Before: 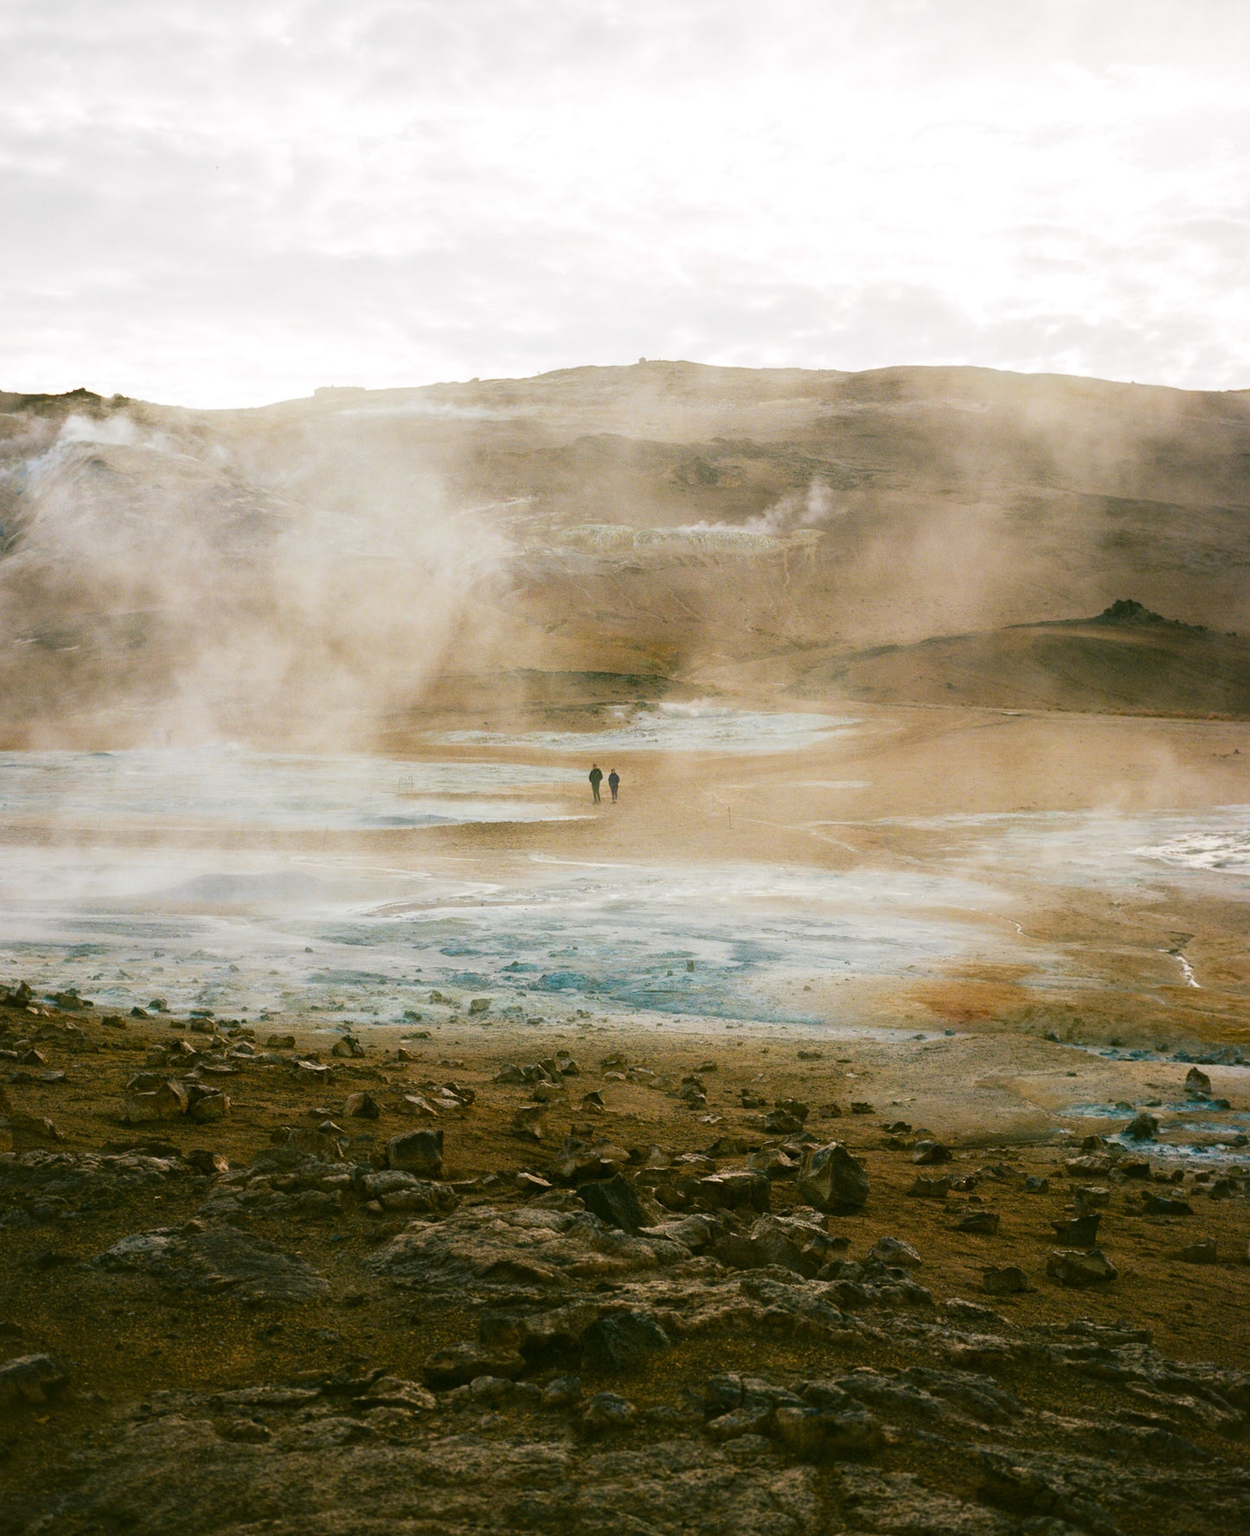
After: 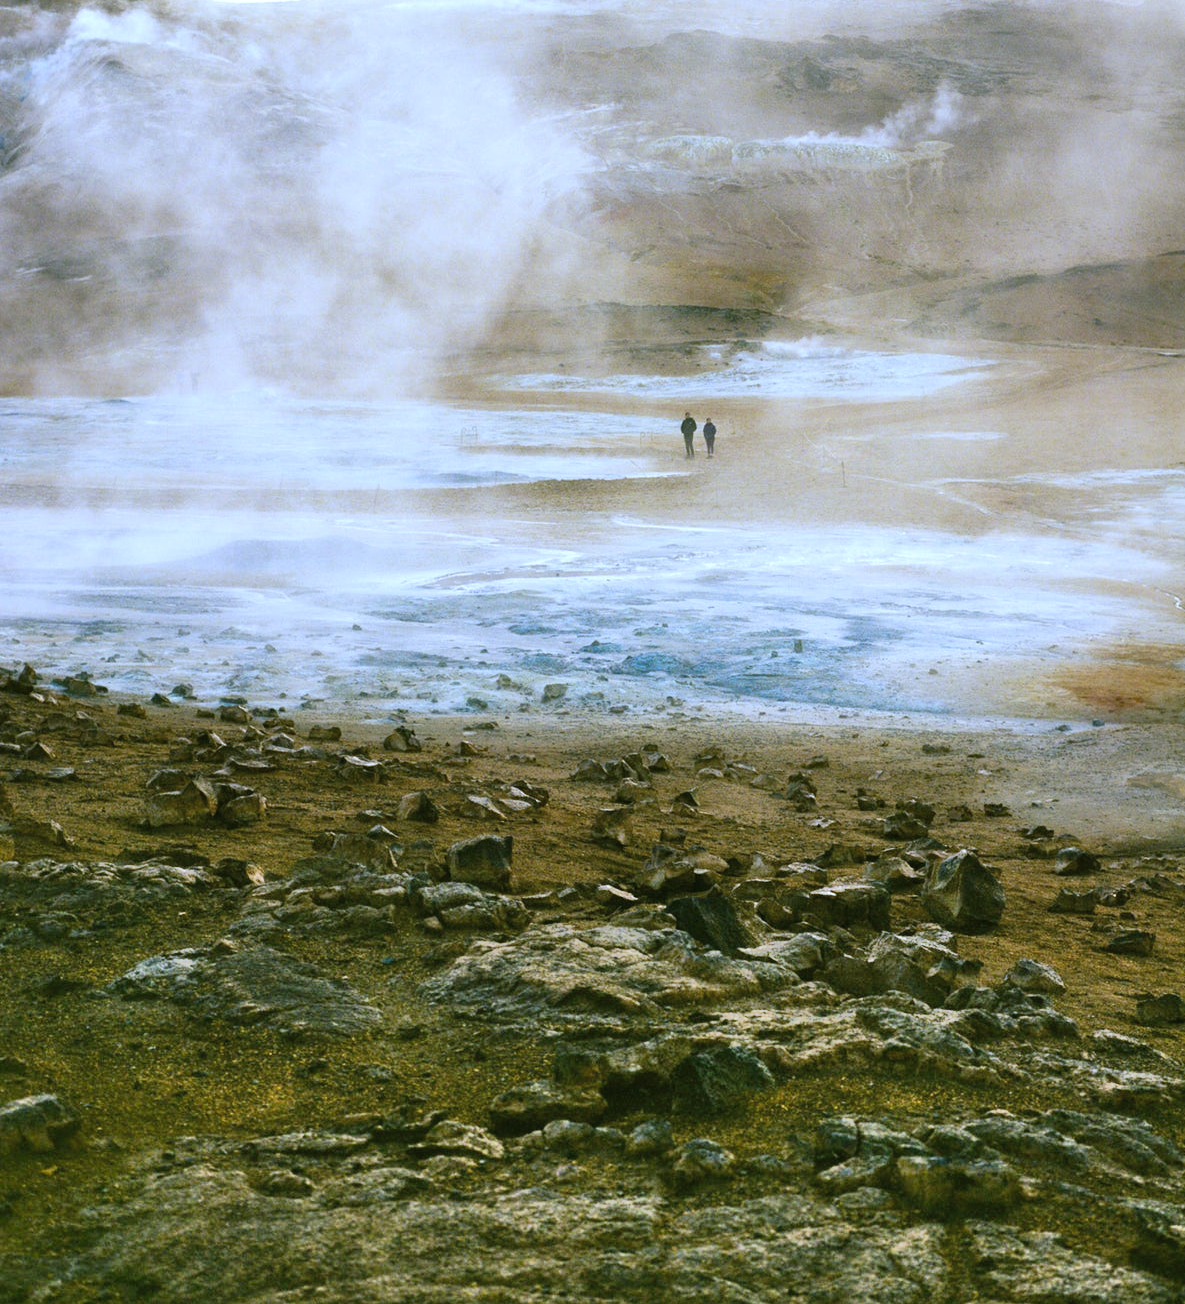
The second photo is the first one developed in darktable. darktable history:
white balance: red 0.871, blue 1.249
sharpen: radius 5.325, amount 0.312, threshold 26.433
crop: top 26.531%, right 17.959%
shadows and highlights: radius 110.86, shadows 51.09, white point adjustment 9.16, highlights -4.17, highlights color adjustment 32.2%, soften with gaussian
